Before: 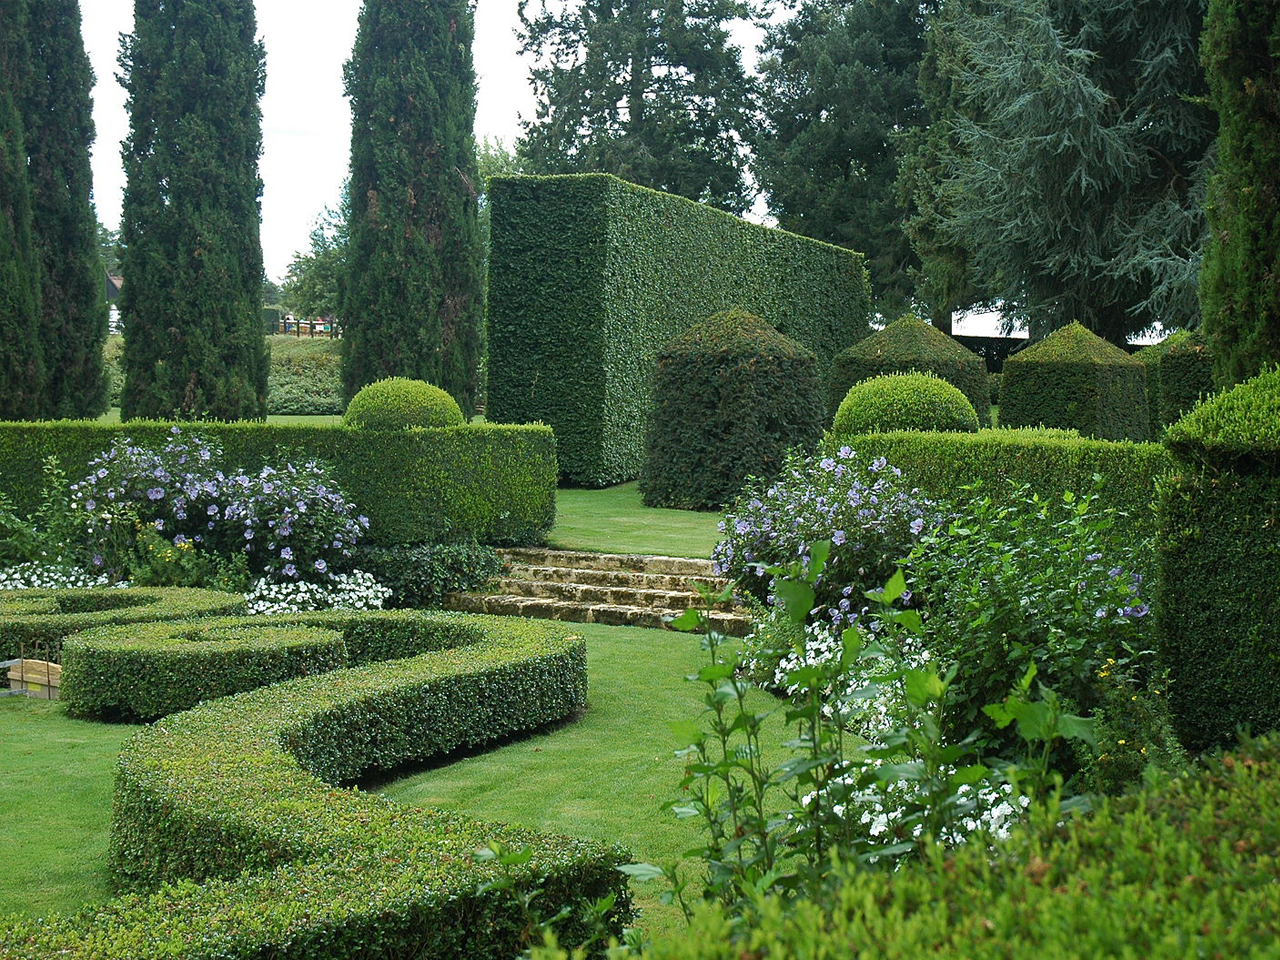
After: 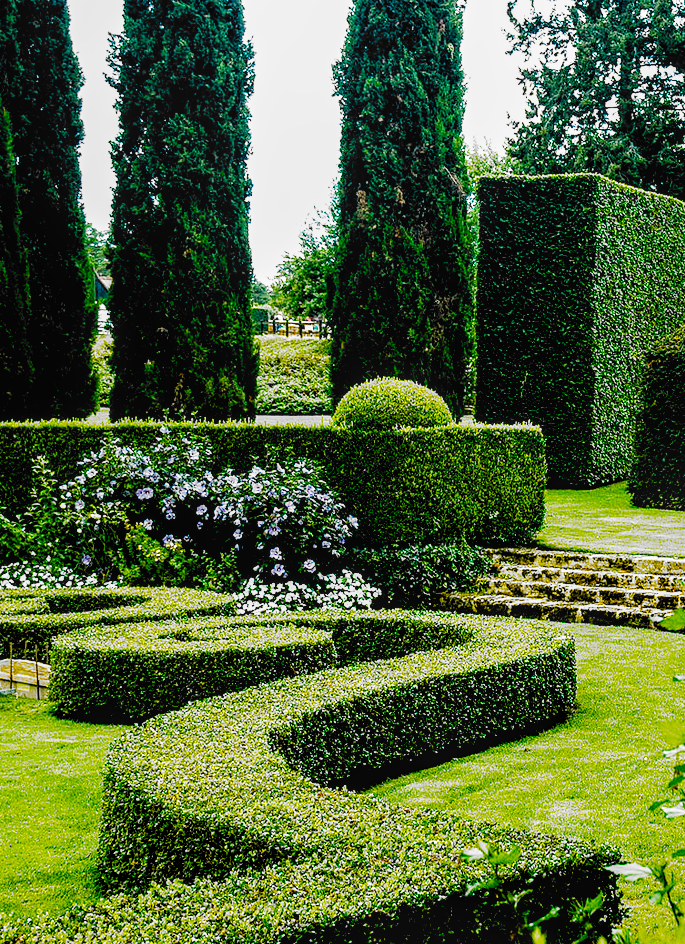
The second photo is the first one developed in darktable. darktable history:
crop: left 0.885%, right 45.437%, bottom 0.087%
exposure: black level correction 0.034, exposure 0.904 EV, compensate highlight preservation false
local contrast: on, module defaults
filmic rgb: black relative exposure -5.06 EV, white relative exposure 3.97 EV, hardness 2.9, contrast 1.193, highlights saturation mix -29.08%, add noise in highlights 0.001, preserve chrominance no, color science v3 (2019), use custom middle-gray values true, contrast in highlights soft
color balance rgb: power › chroma 0.32%, power › hue 23.93°, highlights gain › chroma 3.016%, highlights gain › hue 73.42°, linear chroma grading › global chroma 15.644%, perceptual saturation grading › global saturation 30.539%, perceptual brilliance grading › global brilliance 14.23%, perceptual brilliance grading › shadows -35.566%, global vibrance 28.318%
color zones: curves: ch1 [(0, 0.523) (0.143, 0.545) (0.286, 0.52) (0.429, 0.506) (0.571, 0.503) (0.714, 0.503) (0.857, 0.508) (1, 0.523)]
